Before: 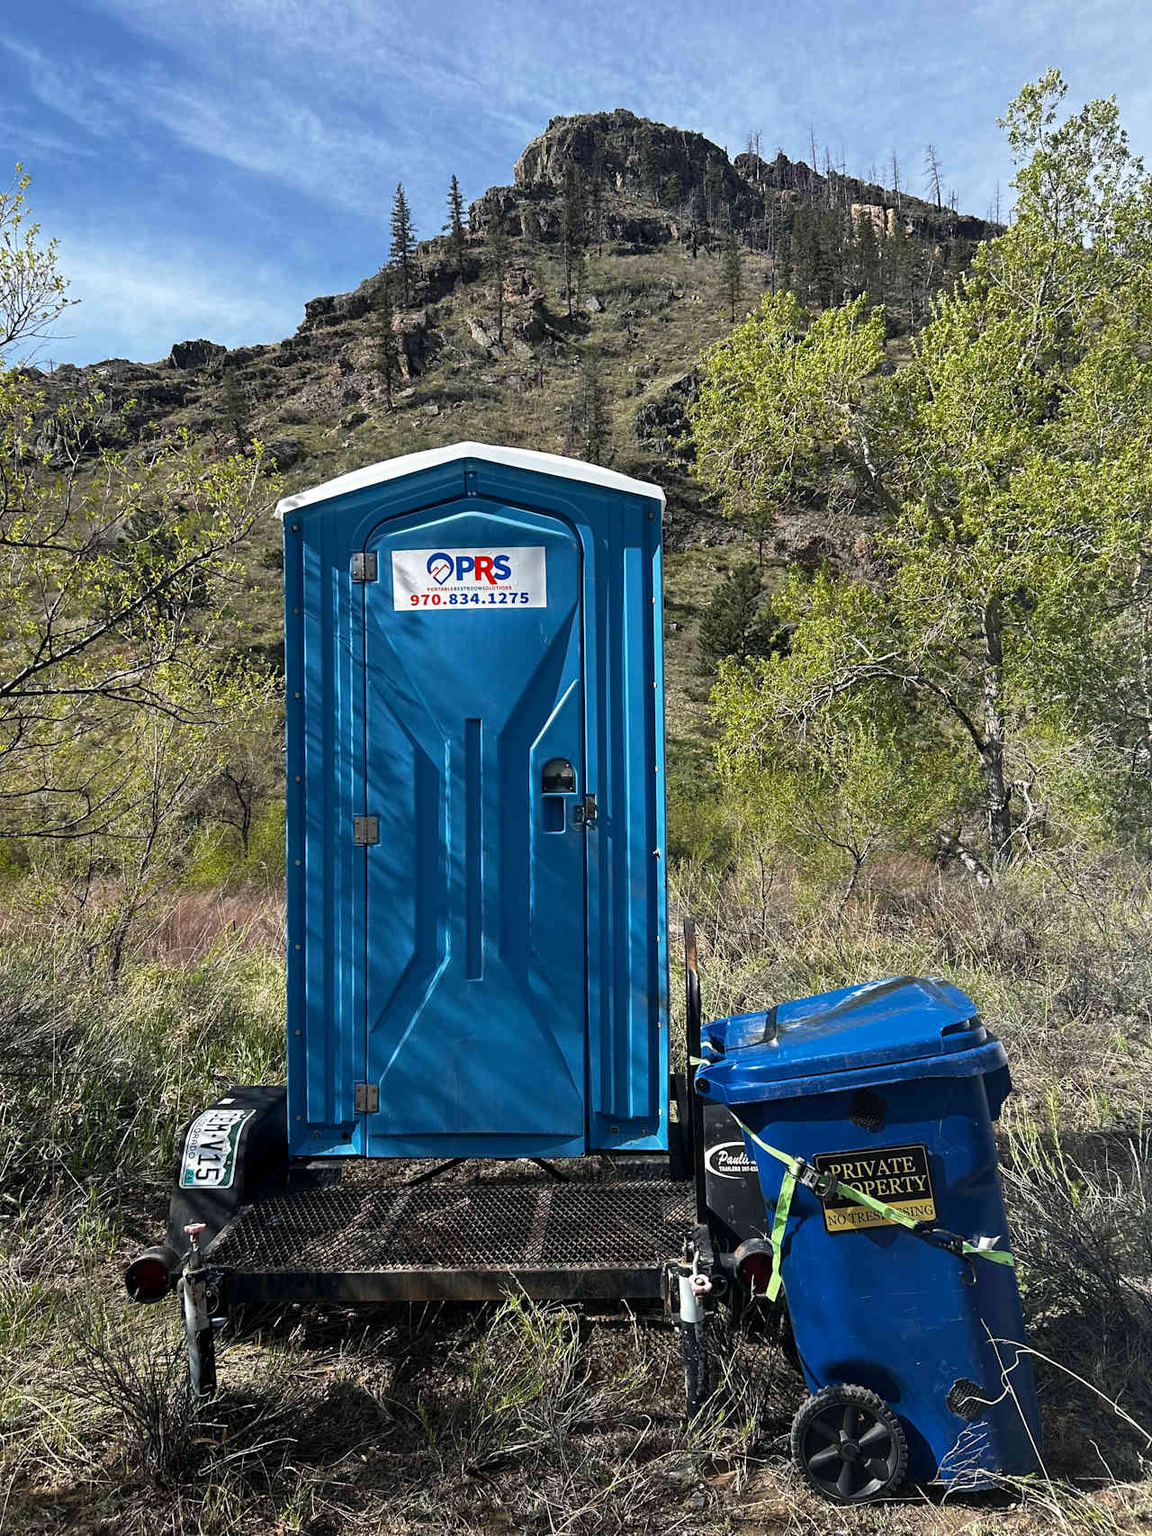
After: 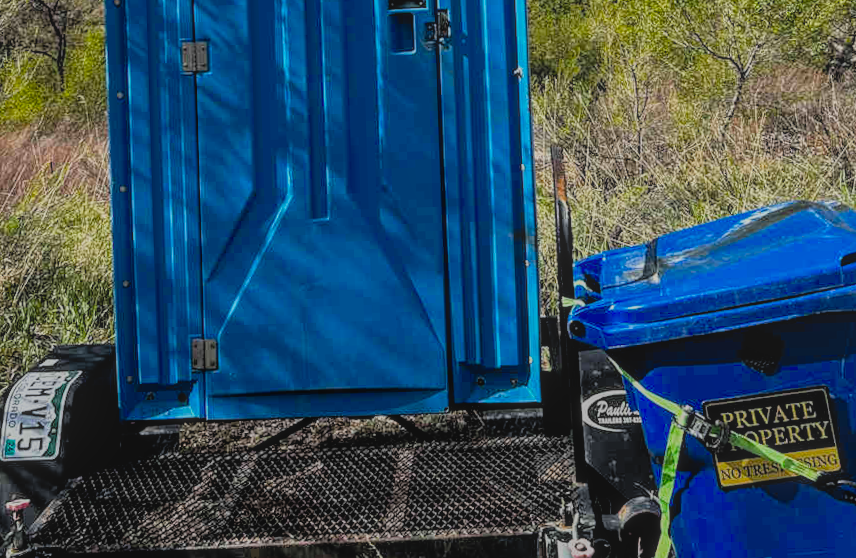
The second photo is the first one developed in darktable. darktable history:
local contrast: highlights 73%, shadows 15%, midtone range 0.197
crop: left 18.091%, top 51.13%, right 17.525%, bottom 16.85%
rotate and perspective: rotation -1.75°, automatic cropping off
filmic rgb: black relative exposure -7.75 EV, white relative exposure 4.4 EV, threshold 3 EV, target black luminance 0%, hardness 3.76, latitude 50.51%, contrast 1.074, highlights saturation mix 10%, shadows ↔ highlights balance -0.22%, color science v4 (2020), enable highlight reconstruction true
